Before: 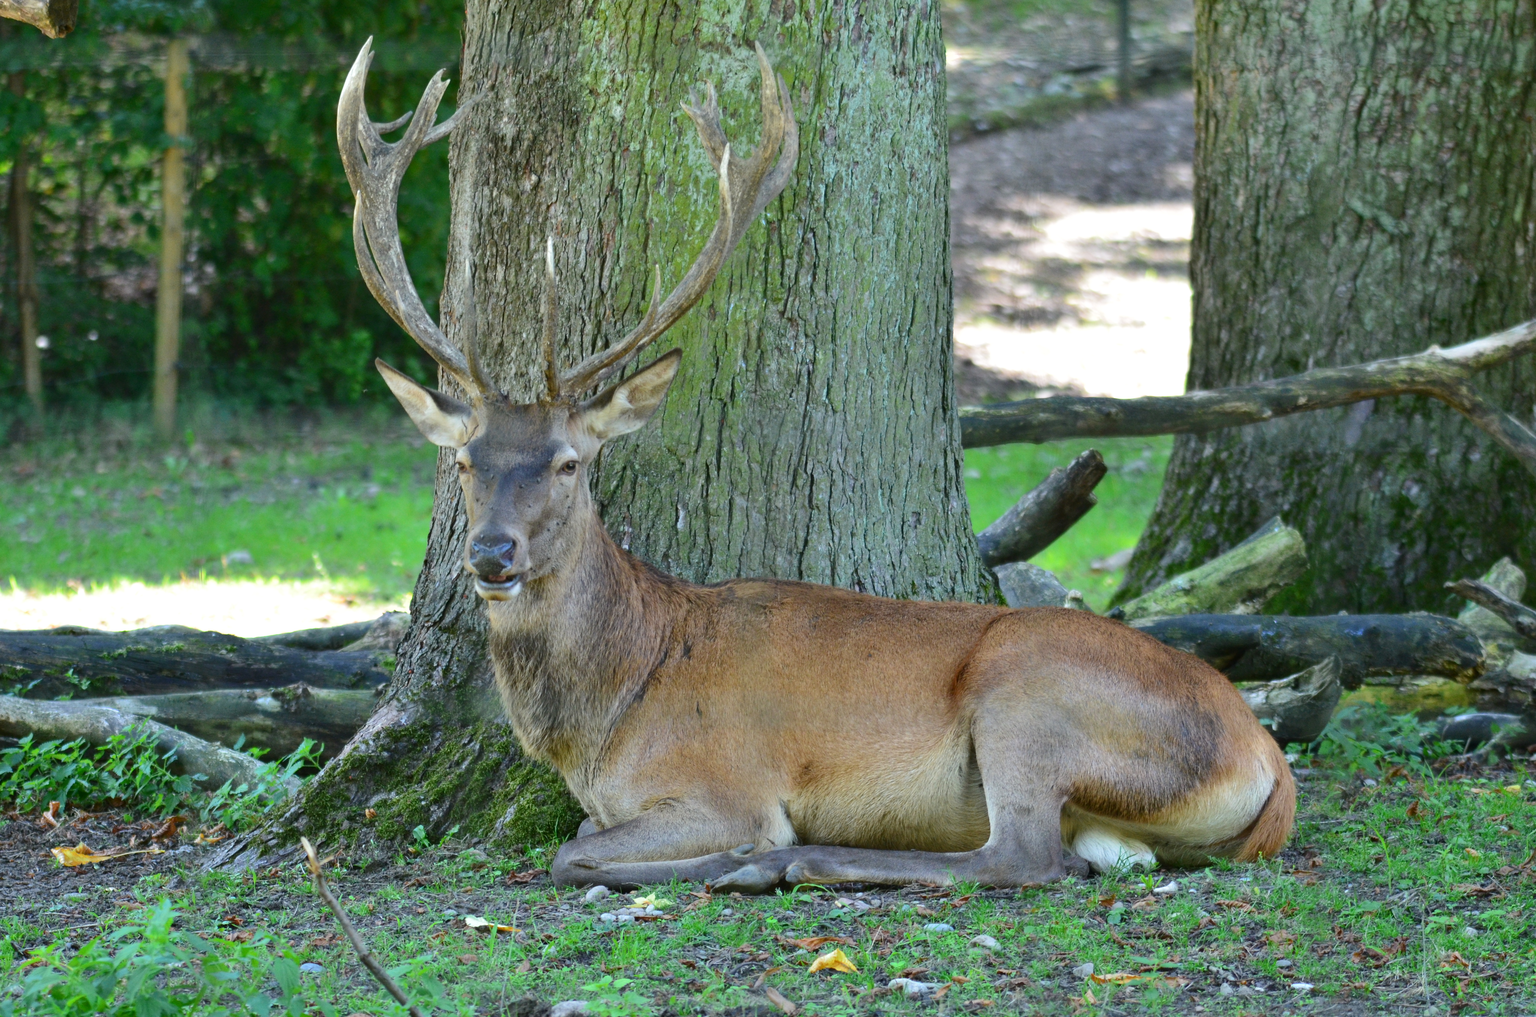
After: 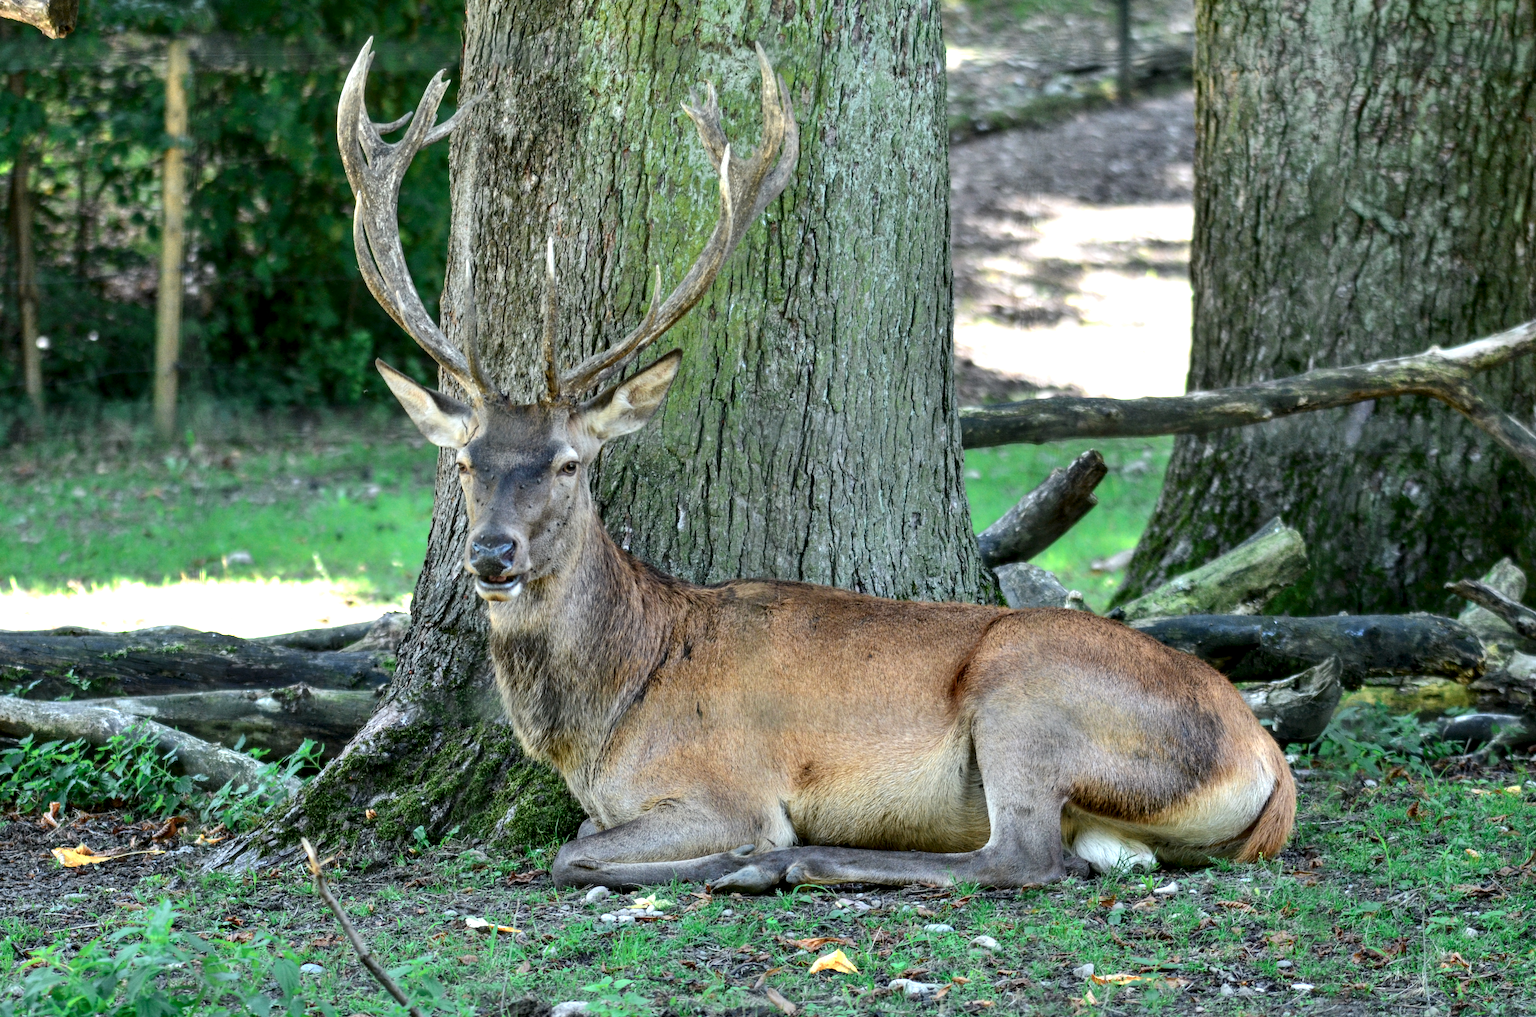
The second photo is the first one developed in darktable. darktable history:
tone equalizer: edges refinement/feathering 500, mask exposure compensation -1.57 EV, preserve details no
local contrast: detail 160%
color zones: curves: ch0 [(0.018, 0.548) (0.224, 0.64) (0.425, 0.447) (0.675, 0.575) (0.732, 0.579)]; ch1 [(0.066, 0.487) (0.25, 0.5) (0.404, 0.43) (0.75, 0.421) (0.956, 0.421)]; ch2 [(0.044, 0.561) (0.215, 0.465) (0.399, 0.544) (0.465, 0.548) (0.614, 0.447) (0.724, 0.43) (0.882, 0.623) (0.956, 0.632)]
